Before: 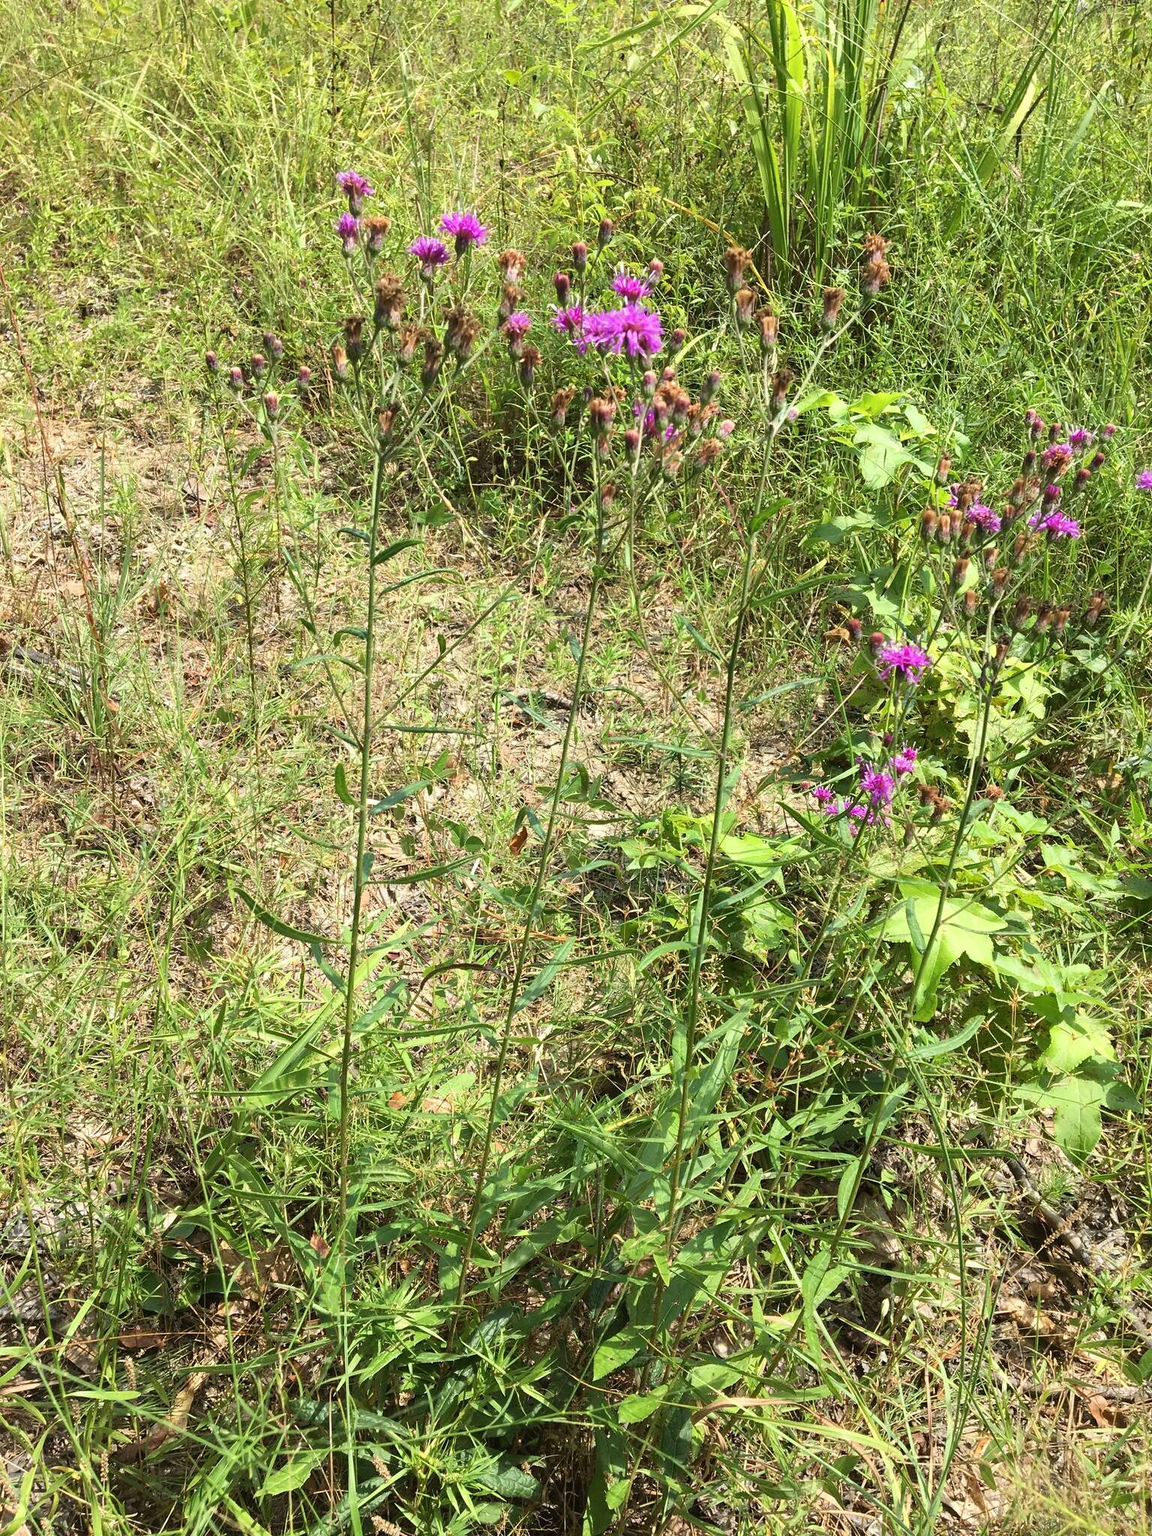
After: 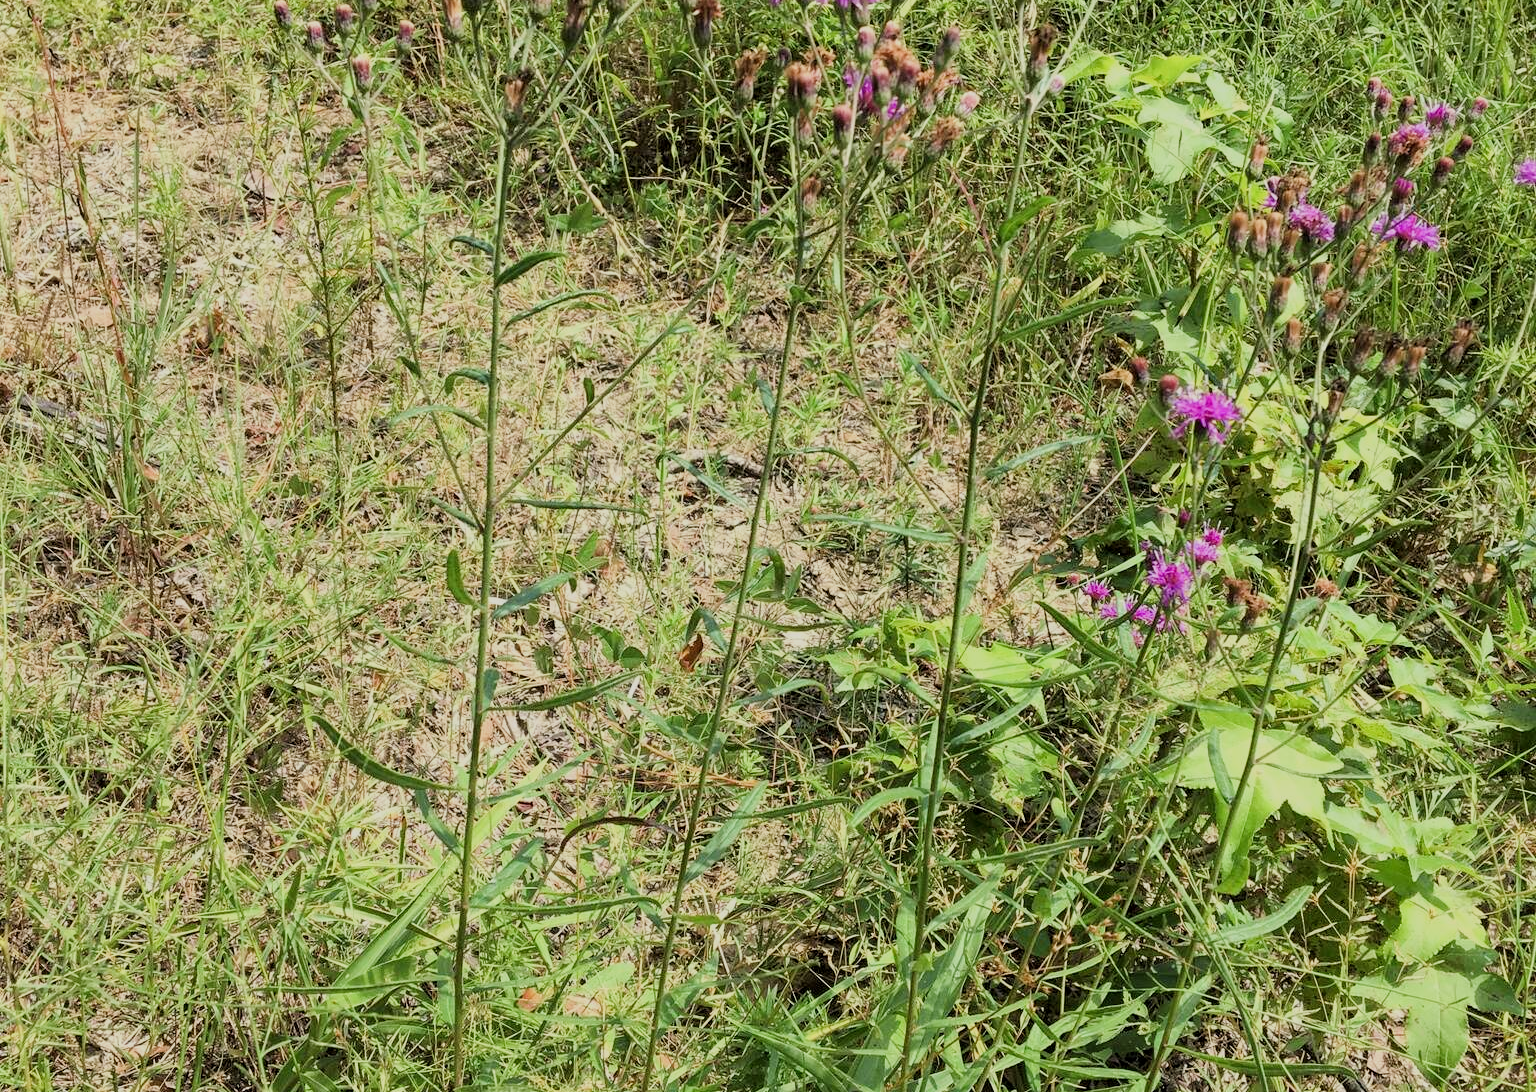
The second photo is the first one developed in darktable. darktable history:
crop and rotate: top 22.867%, bottom 23.777%
local contrast: highlights 103%, shadows 99%, detail 120%, midtone range 0.2
filmic rgb: black relative exposure -7.65 EV, white relative exposure 4.56 EV, hardness 3.61
